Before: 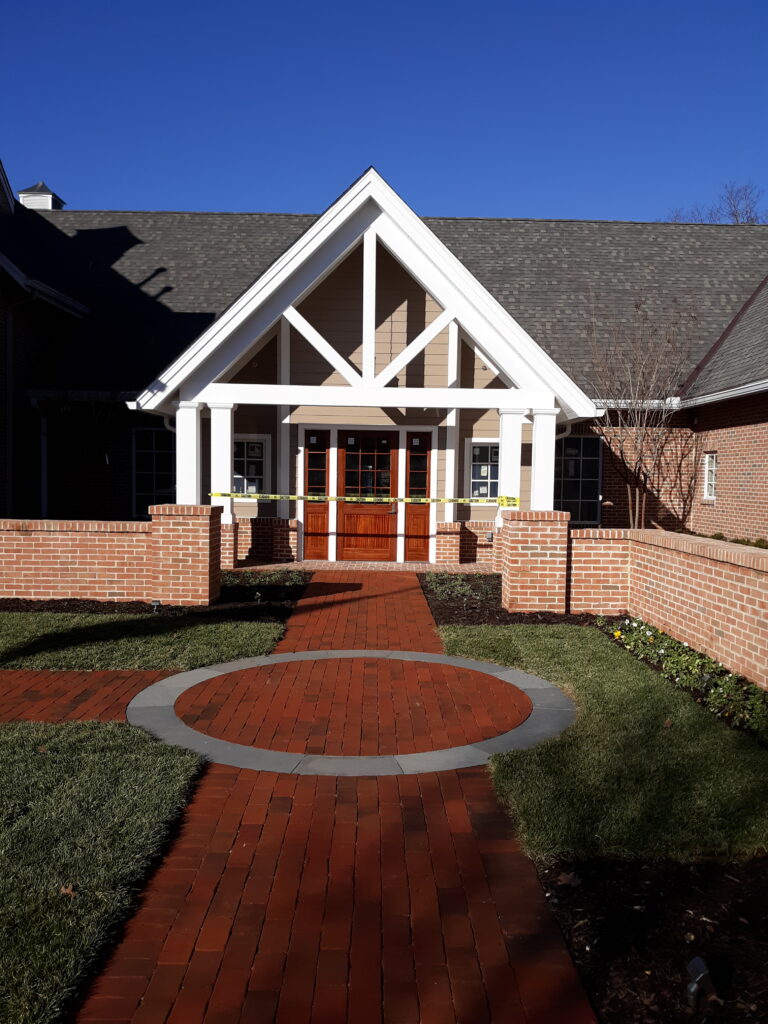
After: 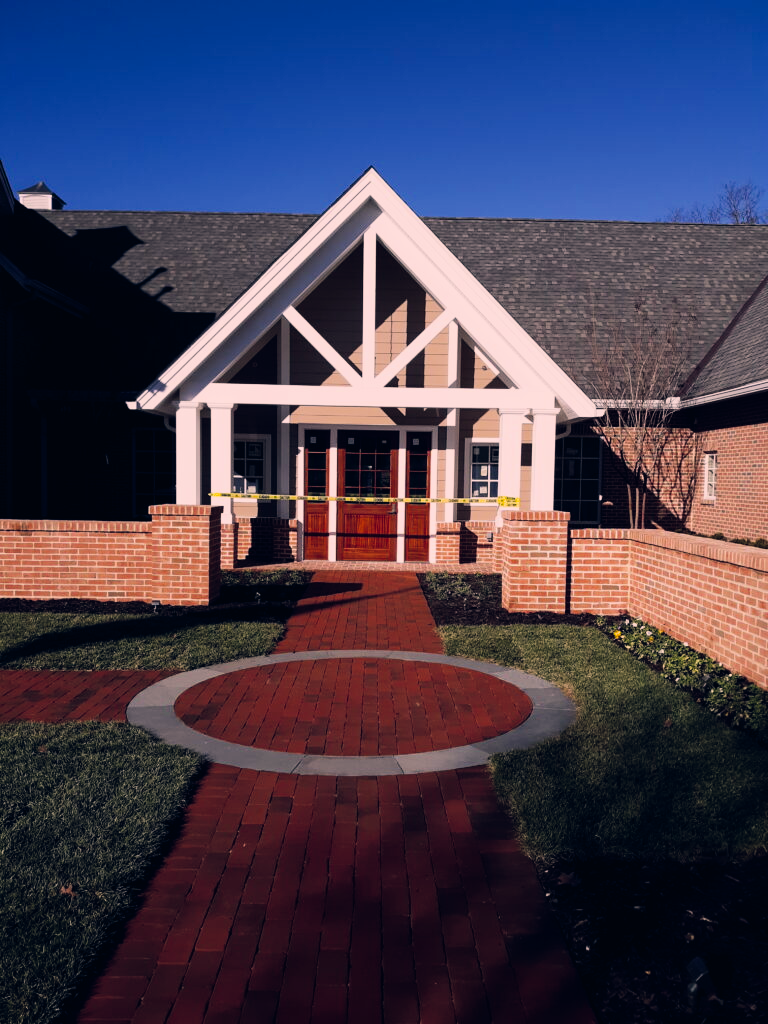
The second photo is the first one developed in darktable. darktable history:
filmic rgb: black relative exposure -7.8 EV, white relative exposure 4.27 EV, hardness 3.85, iterations of high-quality reconstruction 0
exposure: black level correction -0.004, exposure 0.053 EV, compensate highlight preservation false
color balance rgb: shadows lift › luminance -20.343%, highlights gain › chroma 4.569%, highlights gain › hue 31.75°, global offset › chroma 0.256%, global offset › hue 256.17°, perceptual saturation grading › global saturation 25.879%, perceptual brilliance grading › global brilliance 15.668%, perceptual brilliance grading › shadows -34.343%, global vibrance 20%
